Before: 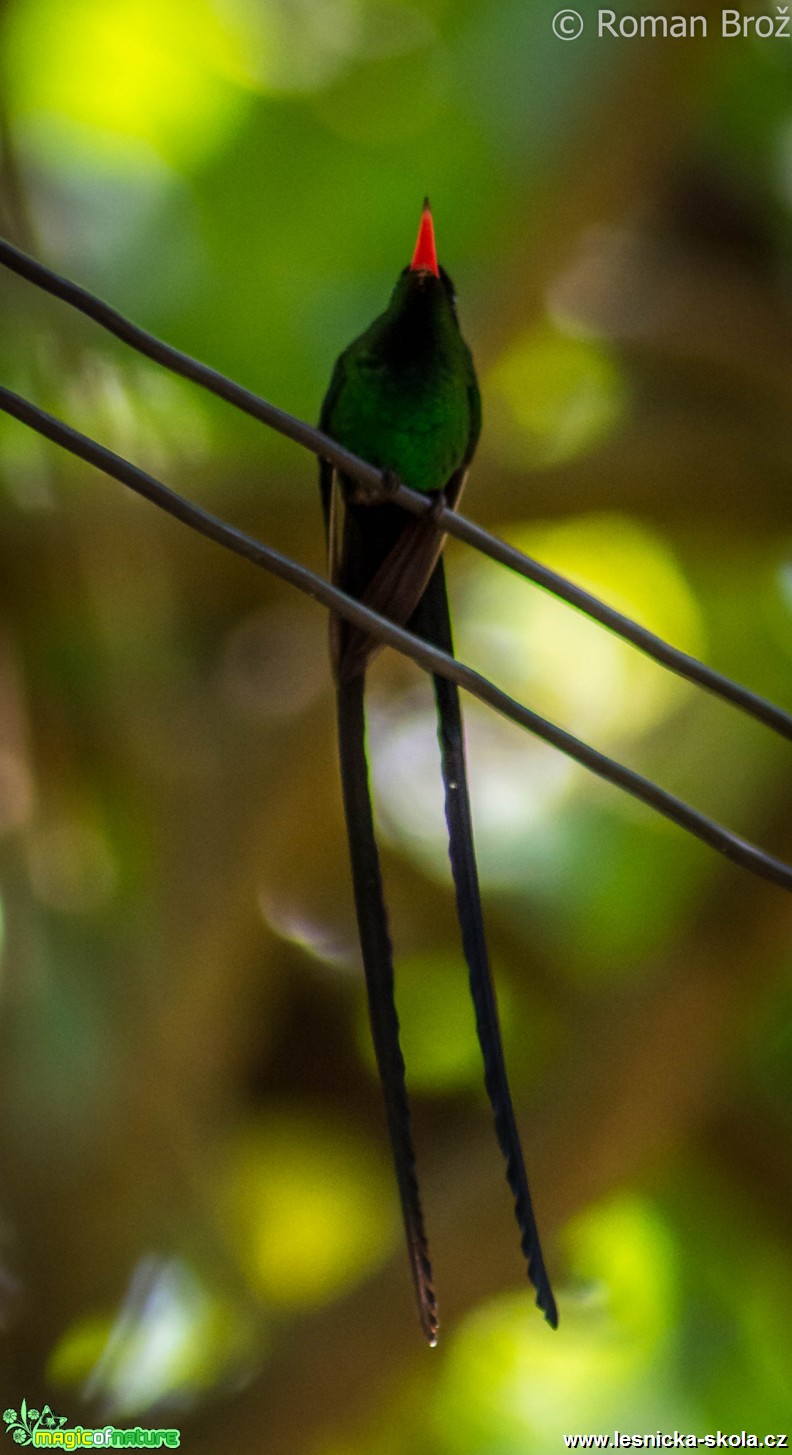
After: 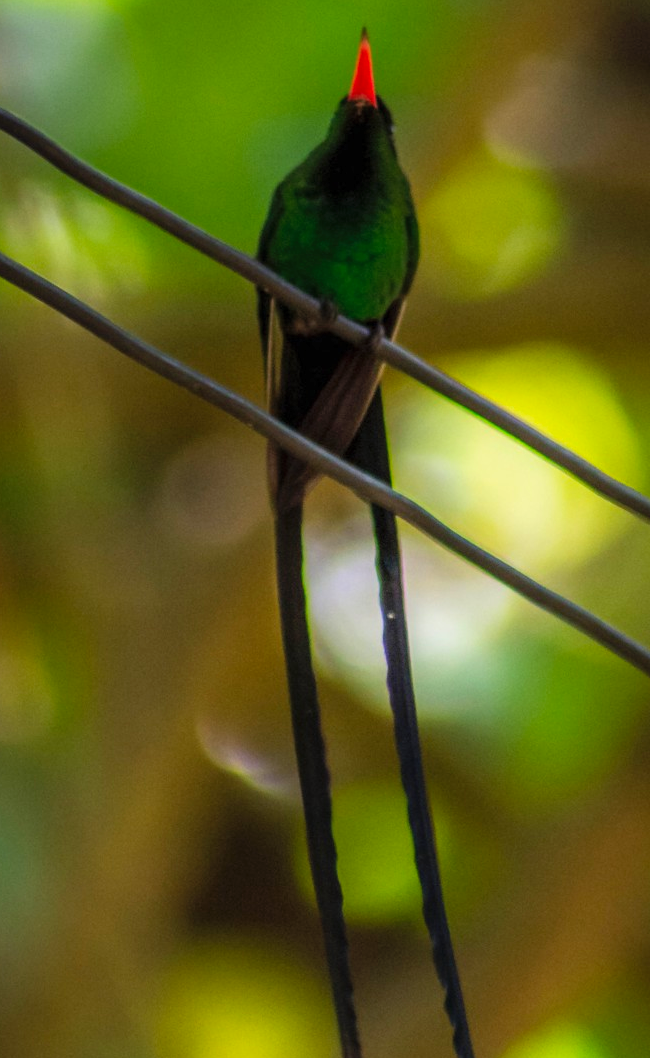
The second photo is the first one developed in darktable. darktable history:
crop: left 7.865%, top 11.744%, right 10.016%, bottom 15.477%
contrast brightness saturation: brightness 0.09, saturation 0.195
